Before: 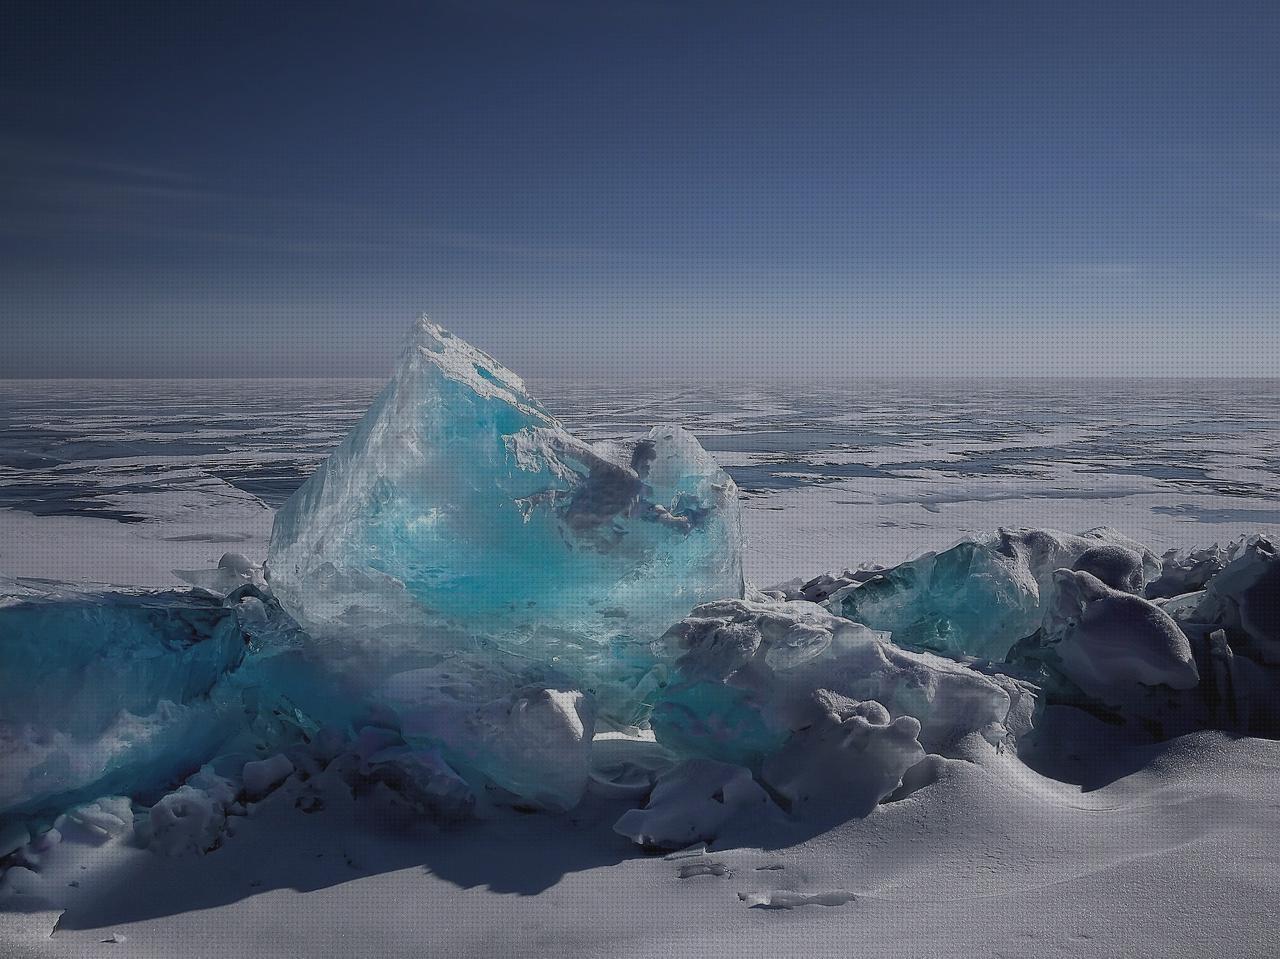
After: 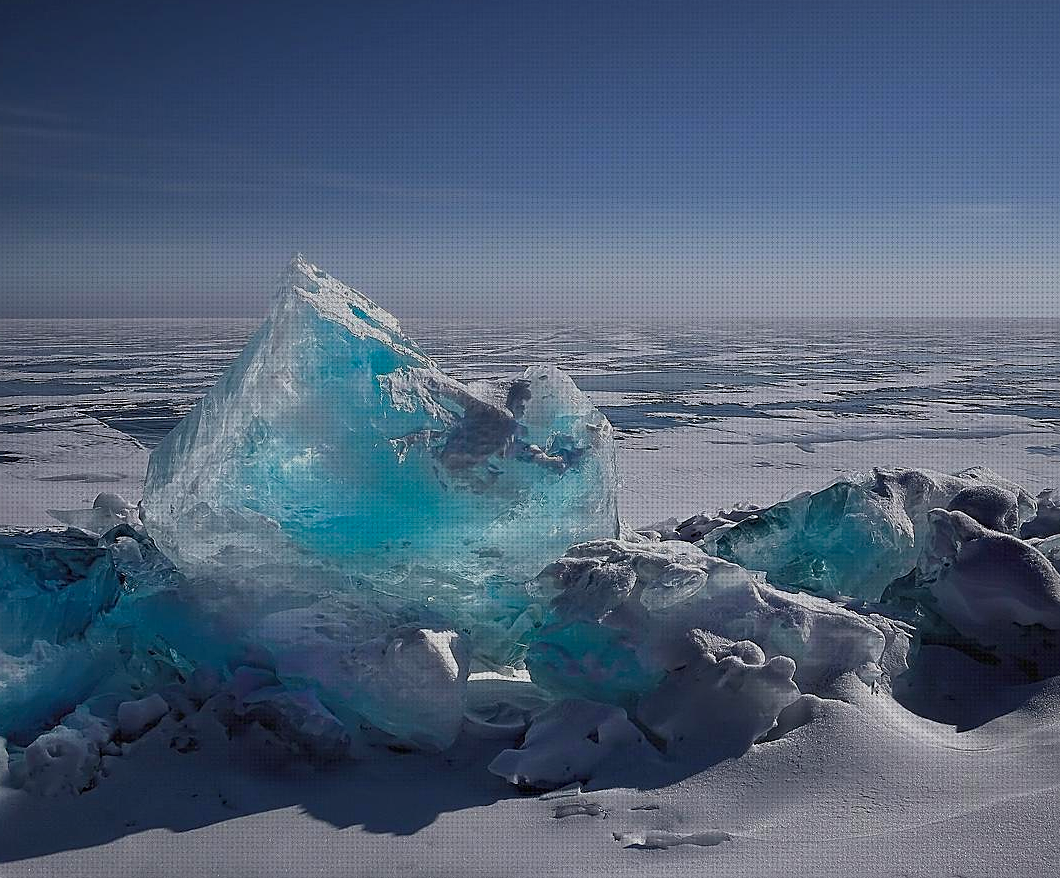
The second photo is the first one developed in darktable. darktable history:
contrast equalizer: octaves 7, y [[0.6 ×6], [0.55 ×6], [0 ×6], [0 ×6], [0 ×6]], mix 0.2
sharpen: on, module defaults
crop: left 9.807%, top 6.259%, right 7.334%, bottom 2.177%
color balance rgb: linear chroma grading › shadows 19.44%, linear chroma grading › highlights 3.42%, linear chroma grading › mid-tones 10.16%
